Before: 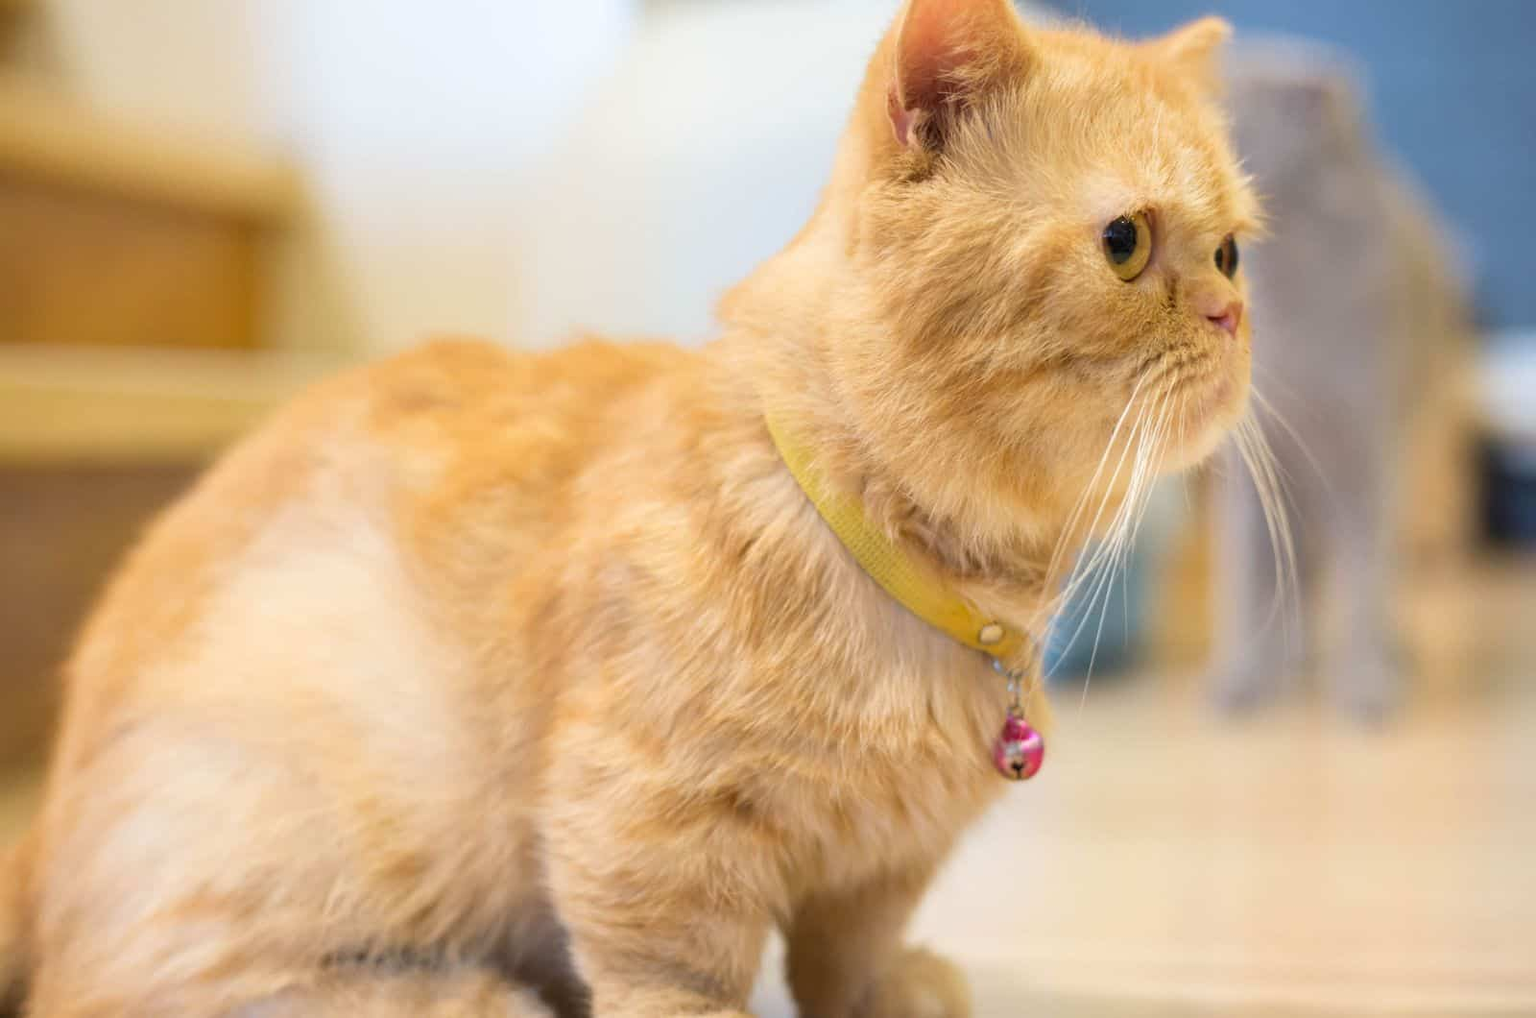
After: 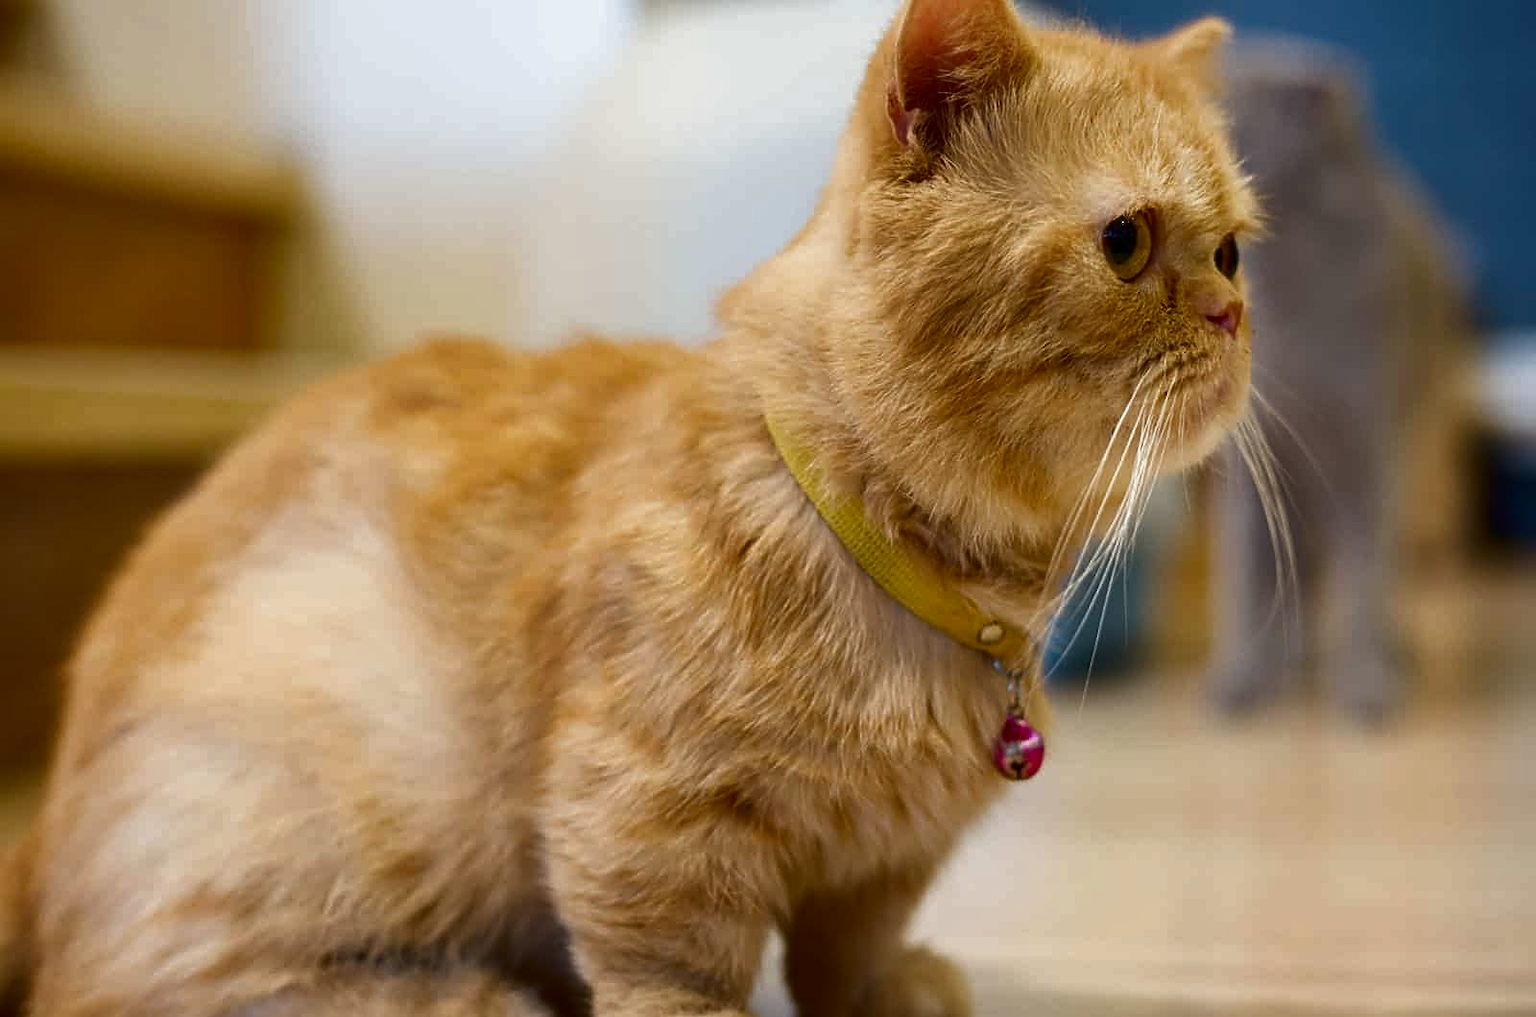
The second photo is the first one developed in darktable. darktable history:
contrast brightness saturation: brightness -0.524
sharpen: on, module defaults
